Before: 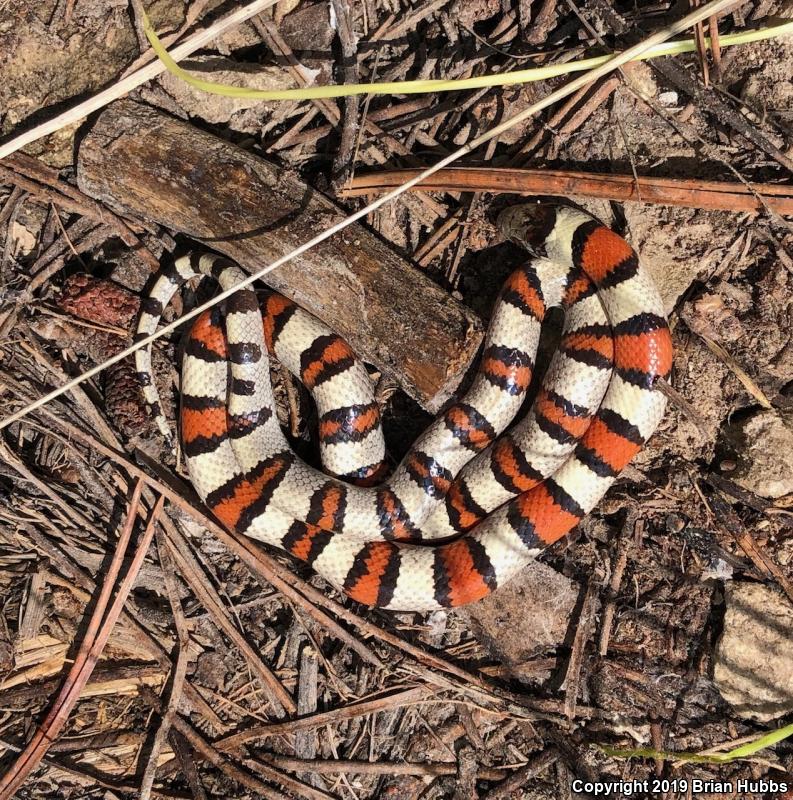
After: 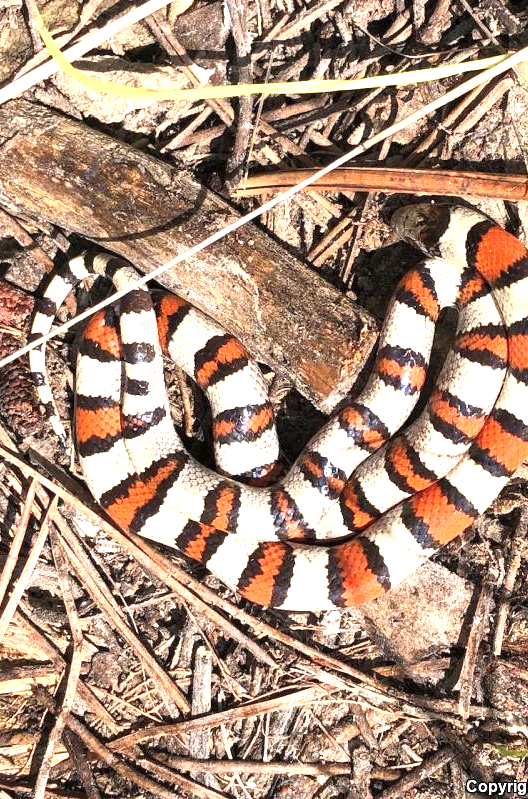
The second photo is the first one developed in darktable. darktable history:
exposure: black level correction 0, exposure 1.365 EV, compensate highlight preservation false
crop and rotate: left 13.419%, right 19.89%
